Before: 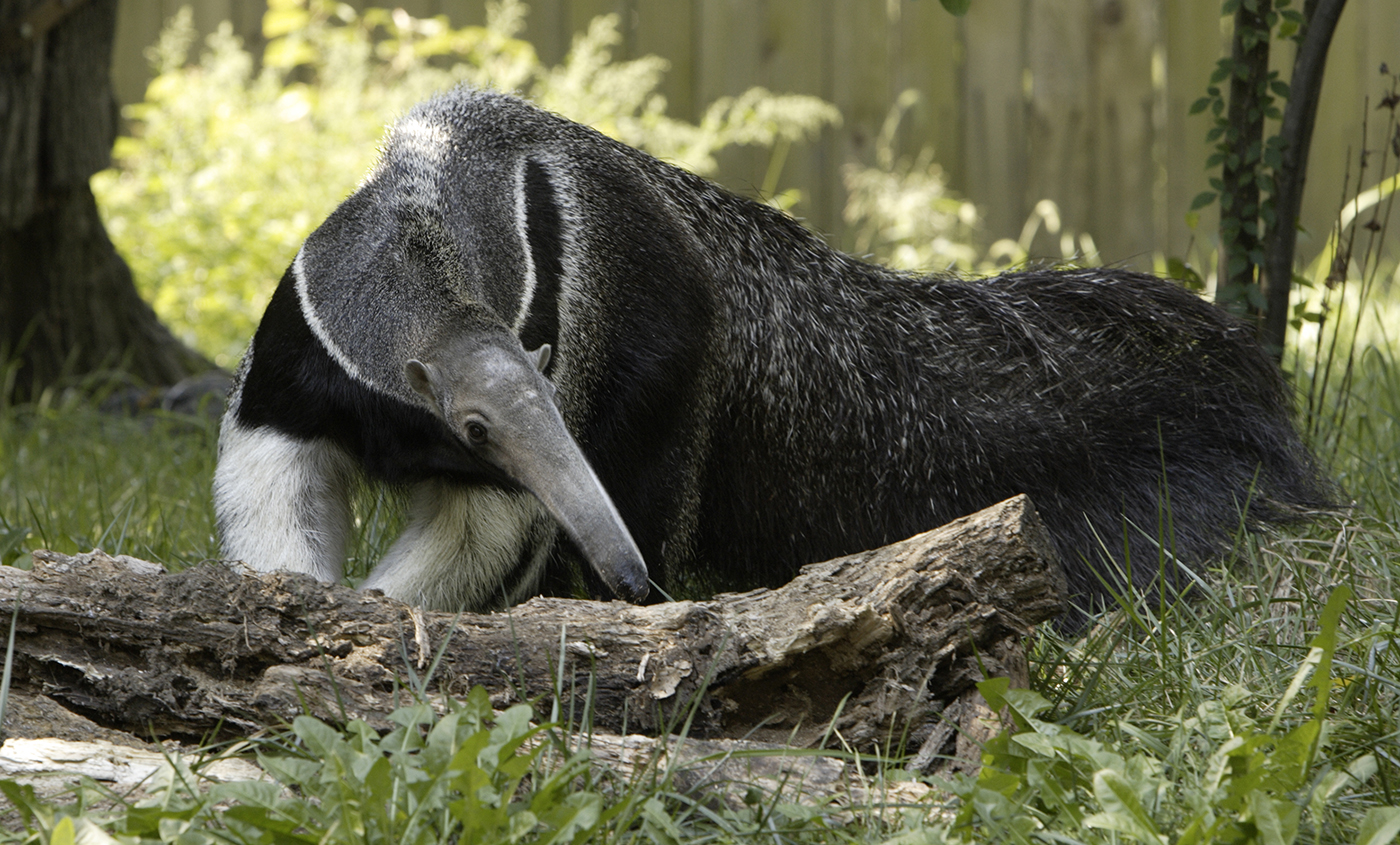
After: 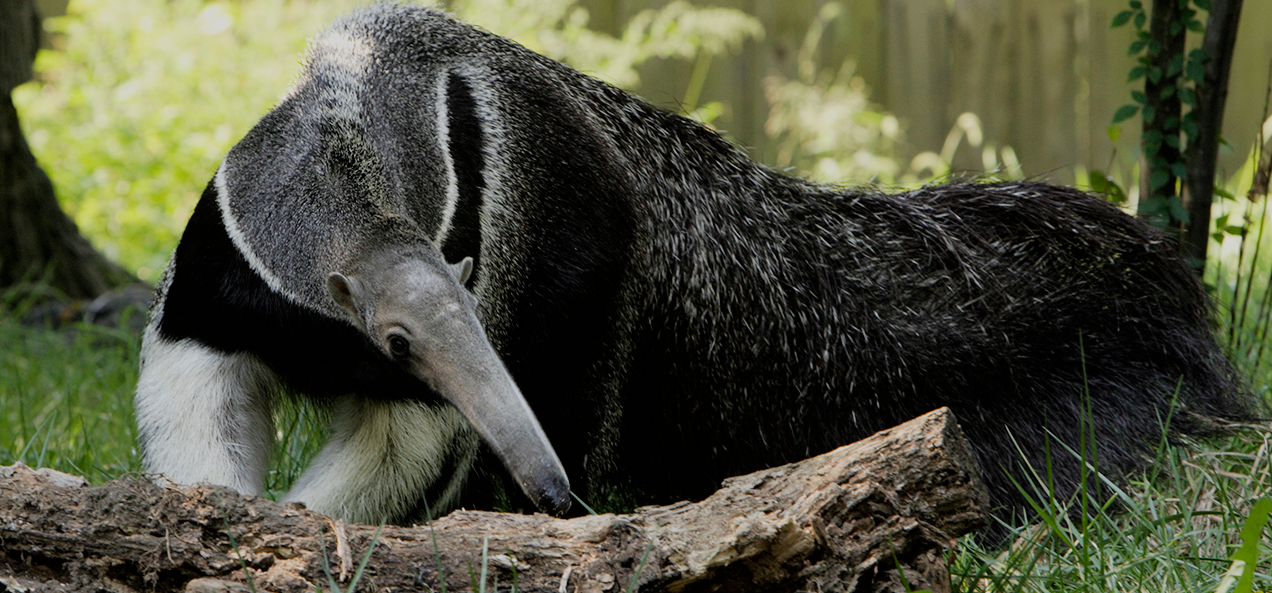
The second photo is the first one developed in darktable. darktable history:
filmic rgb: black relative exposure -7.65 EV, white relative exposure 4.56 EV, hardness 3.61
crop: left 5.596%, top 10.314%, right 3.534%, bottom 19.395%
